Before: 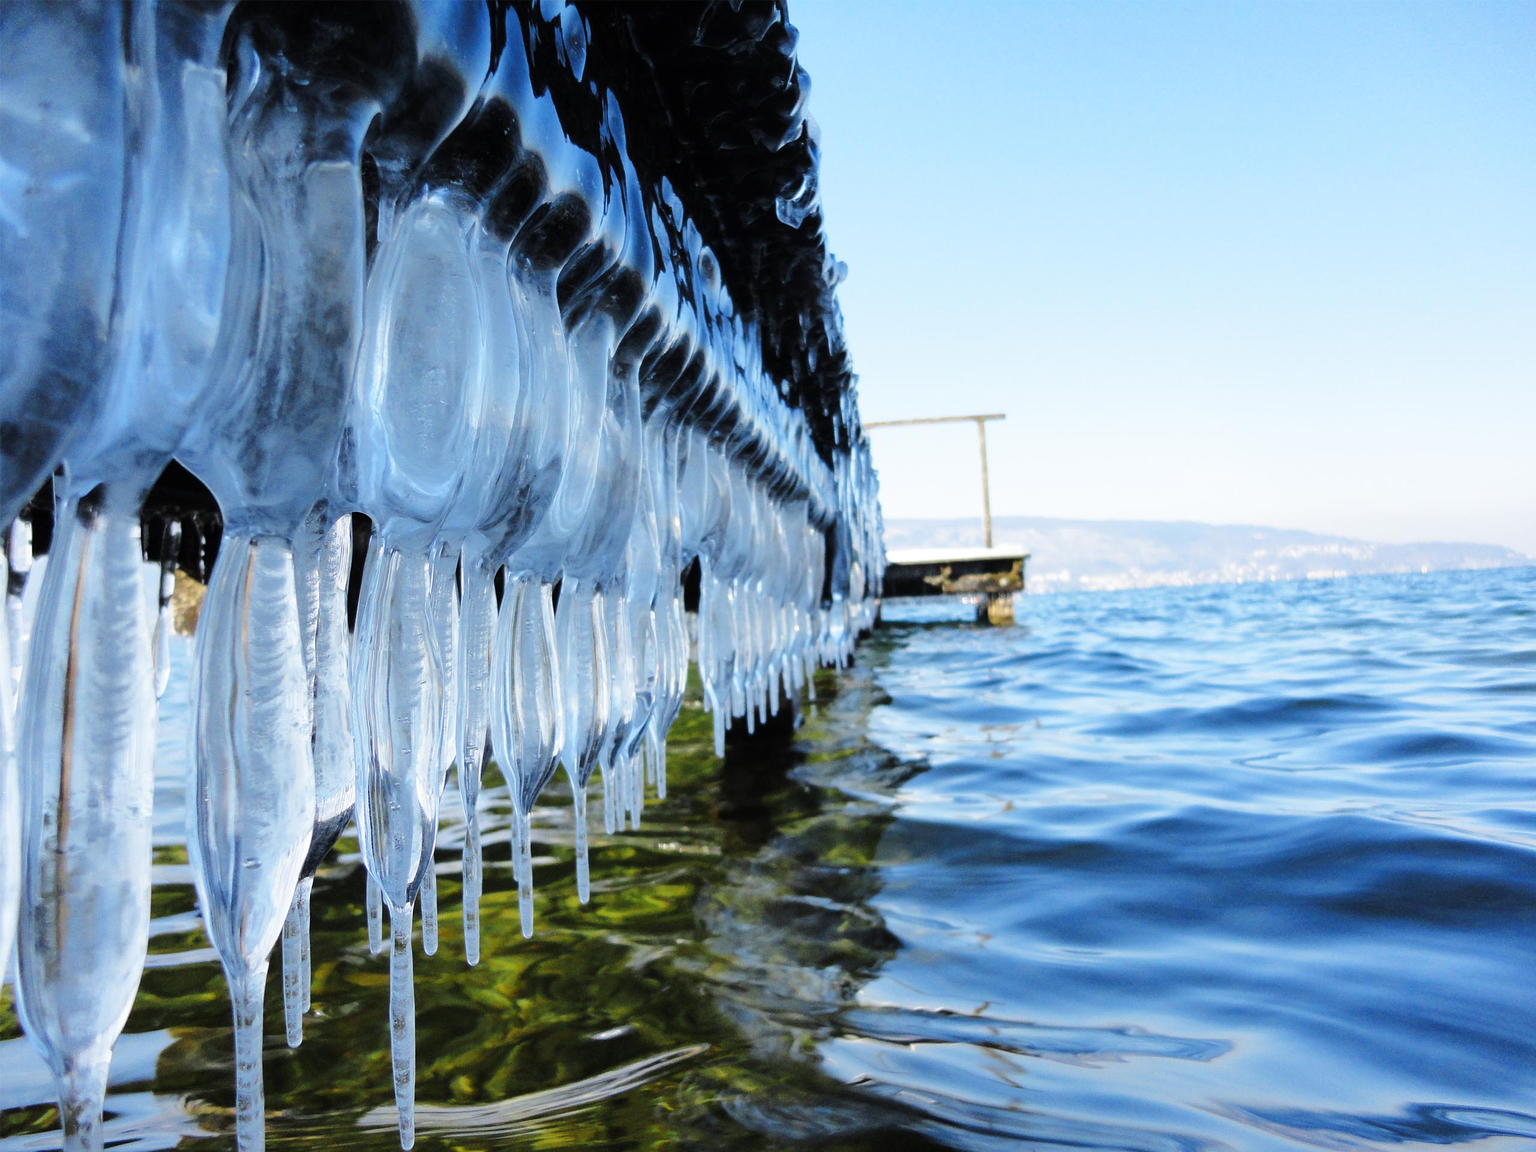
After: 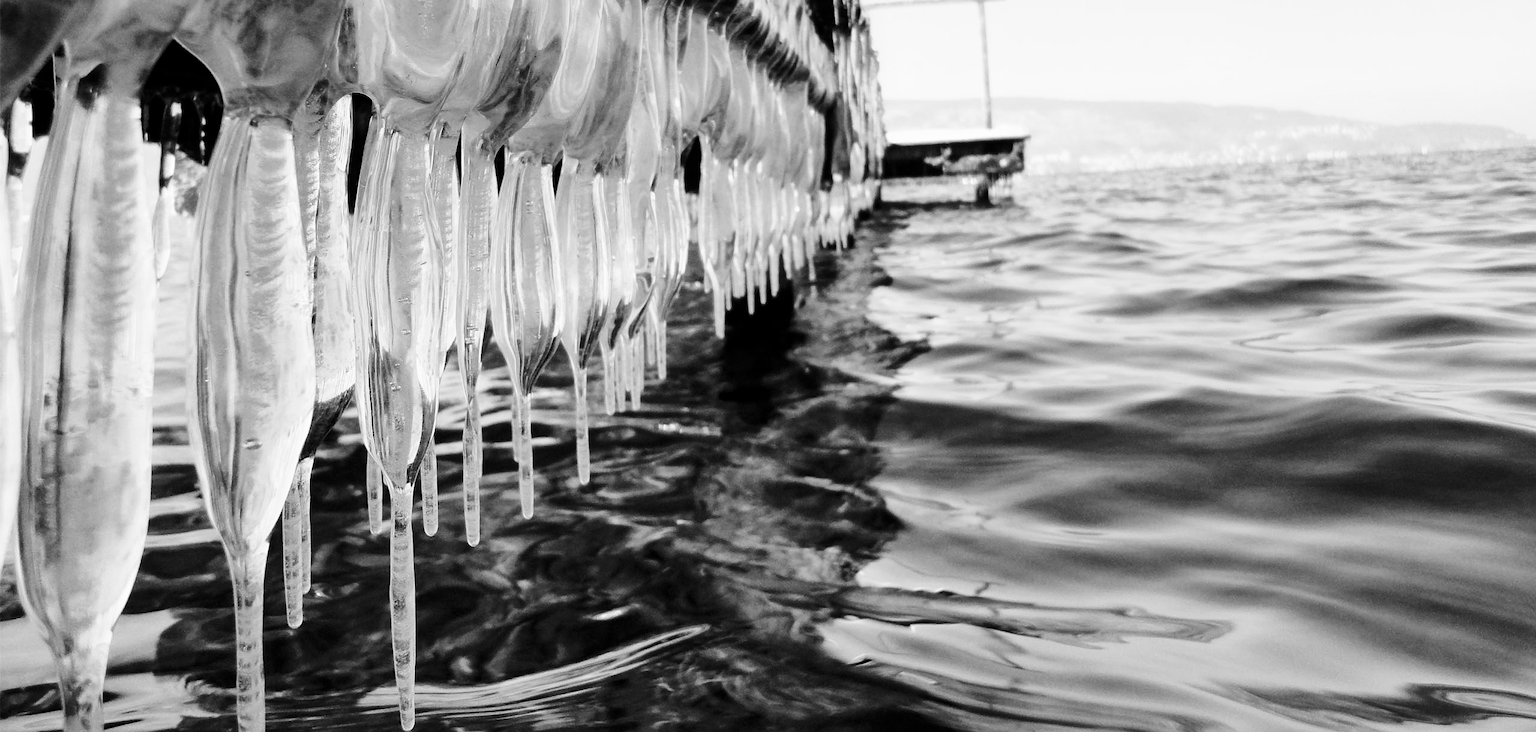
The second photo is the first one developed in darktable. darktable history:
local contrast: mode bilateral grid, contrast 20, coarseness 50, detail 120%, midtone range 0.2
crop and rotate: top 36.435%
color balance rgb: perceptual saturation grading › global saturation 20%, global vibrance 20%
monochrome: a 32, b 64, size 2.3
contrast brightness saturation: contrast 0.26, brightness 0.02, saturation 0.87
exposure: black level correction 0.001, compensate highlight preservation false
color correction: highlights a* 10.21, highlights b* 9.79, shadows a* 8.61, shadows b* 7.88, saturation 0.8
